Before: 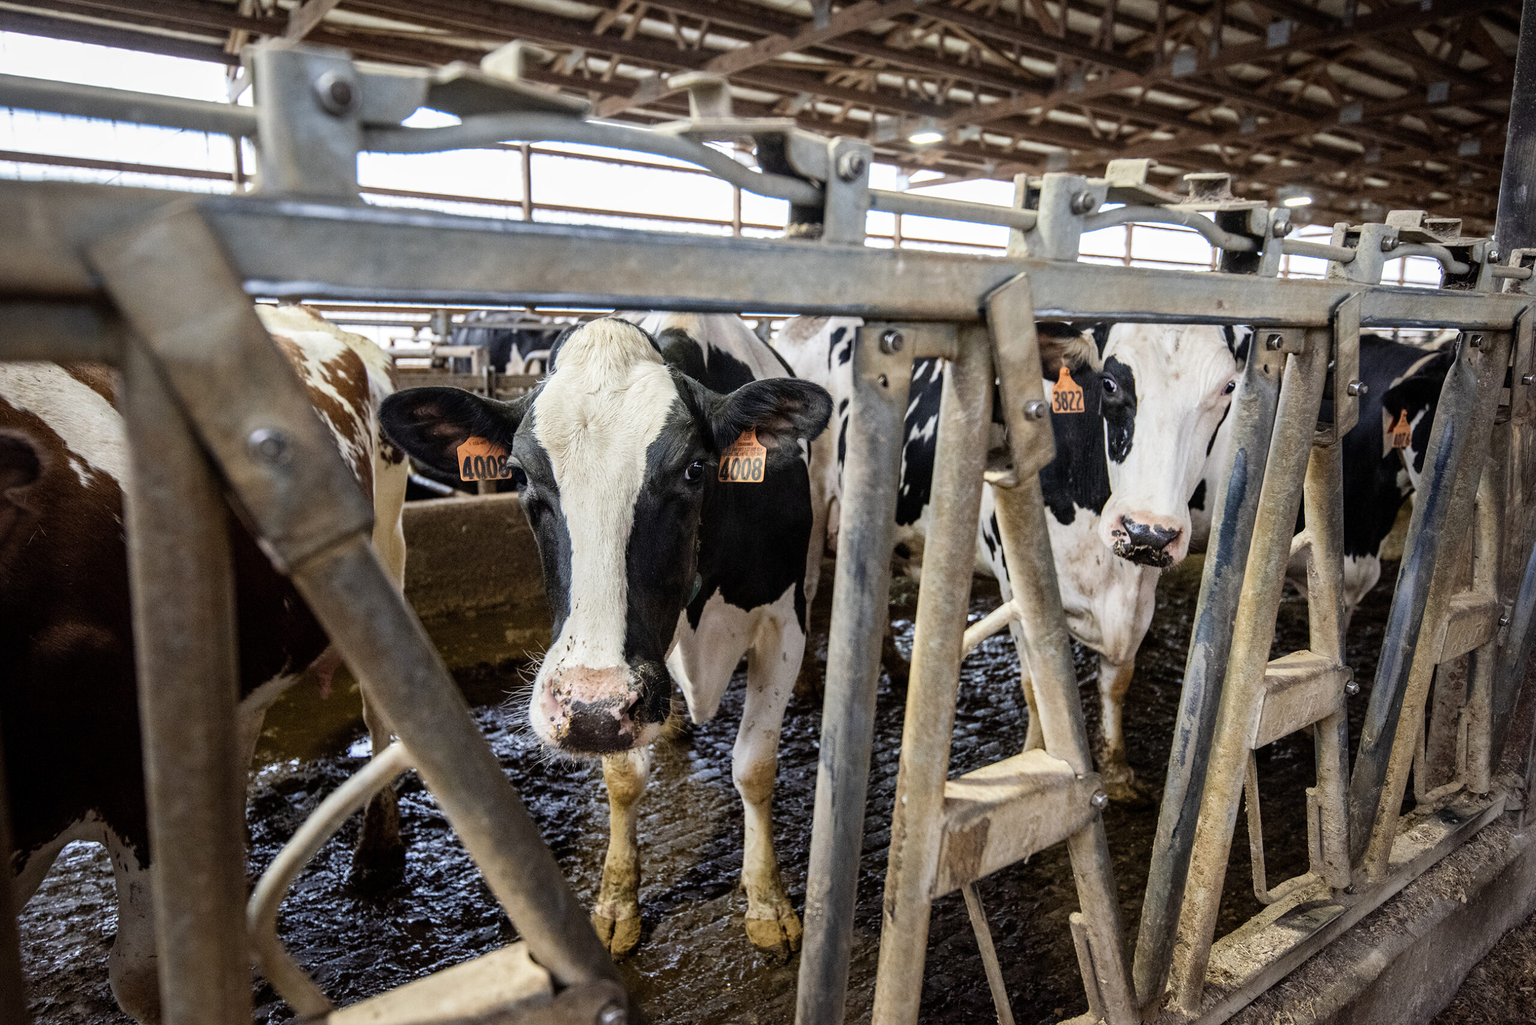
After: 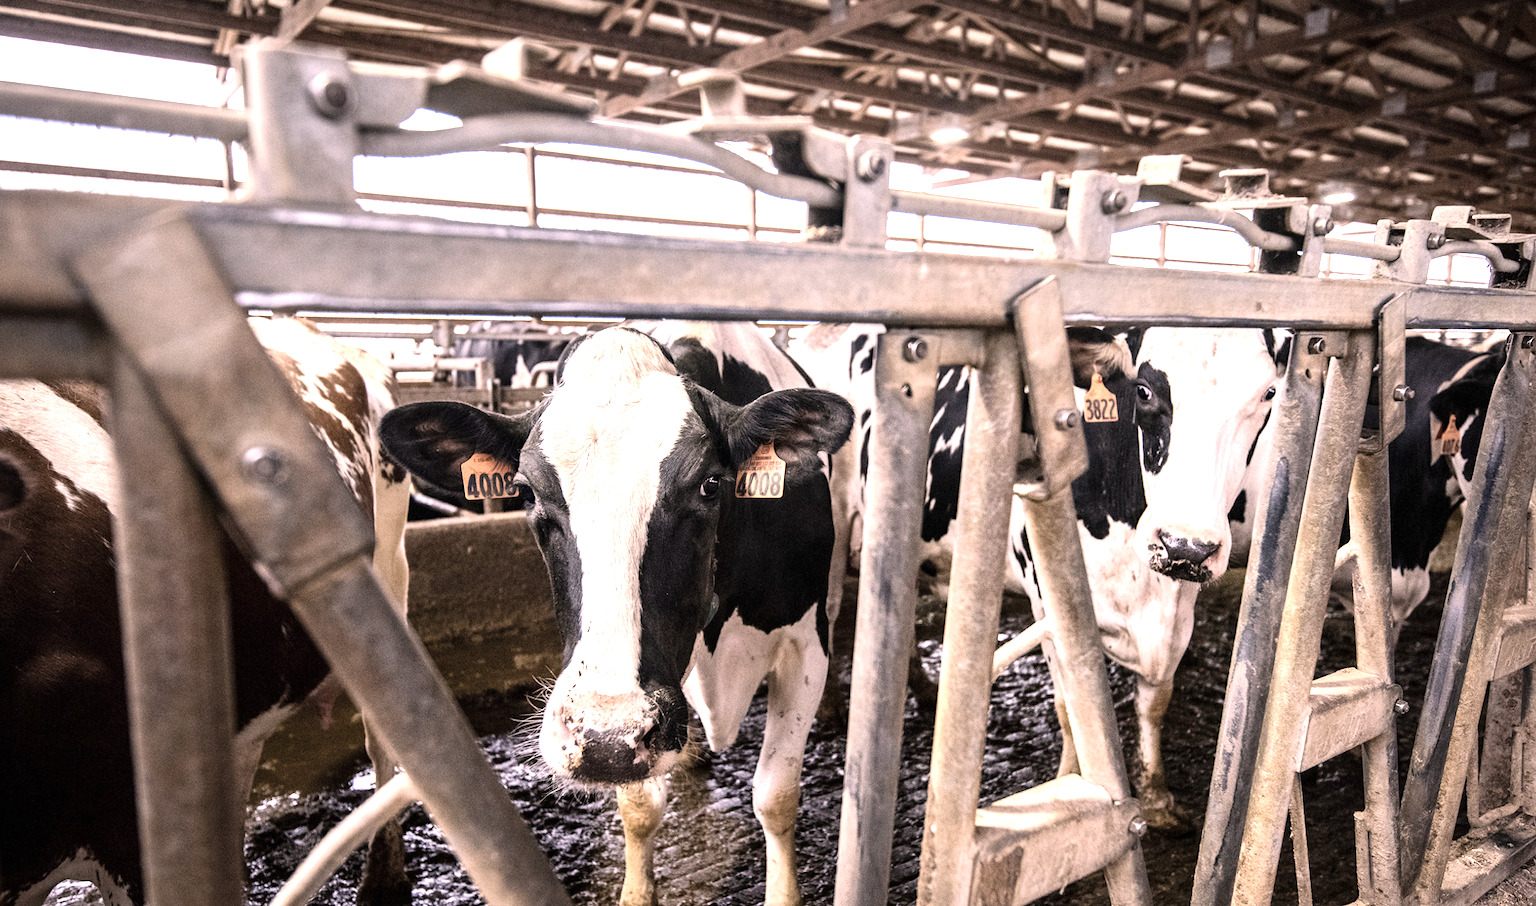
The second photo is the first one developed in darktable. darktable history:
crop and rotate: angle 0.586°, left 0.332%, right 2.717%, bottom 14.19%
color correction: highlights a* 12.19, highlights b* 5.44
contrast brightness saturation: contrast 0.101, saturation -0.375
exposure: black level correction 0, exposure 0.951 EV, compensate highlight preservation false
